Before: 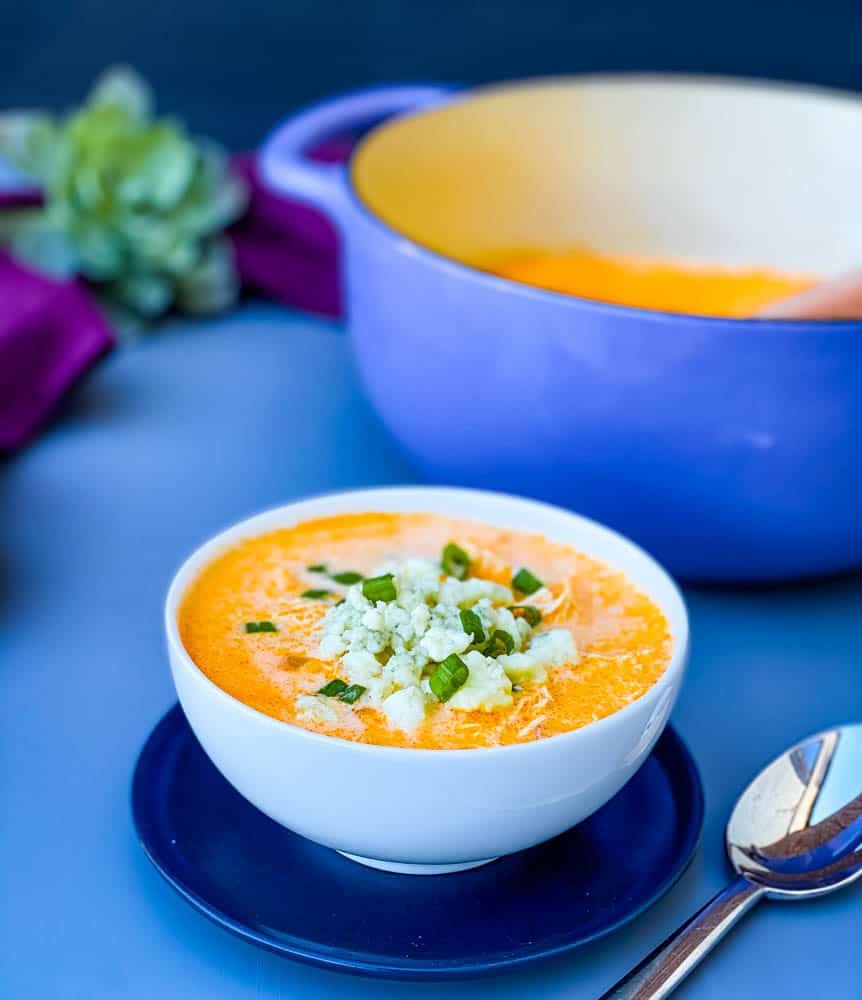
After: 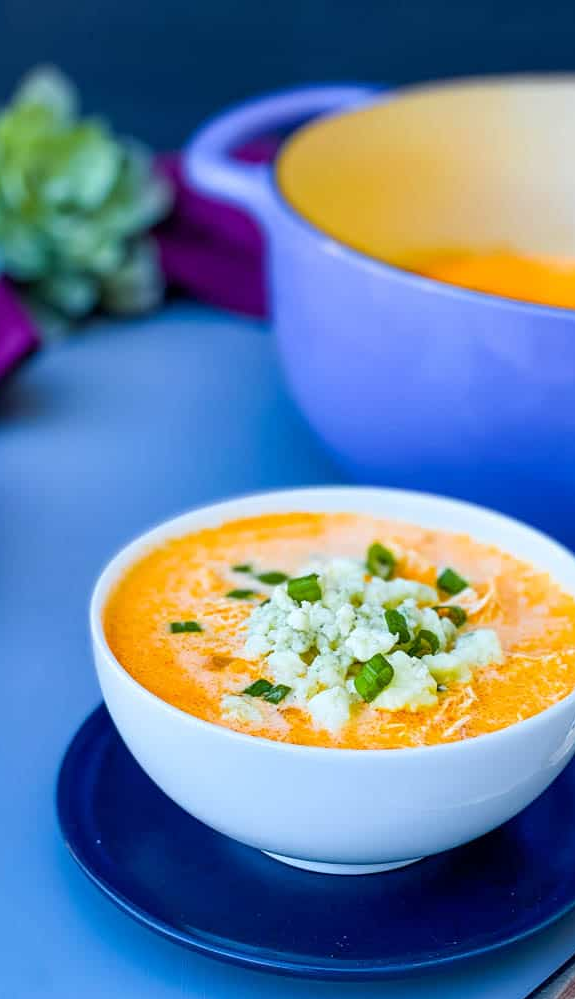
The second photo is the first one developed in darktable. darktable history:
crop and rotate: left 8.777%, right 24.441%
